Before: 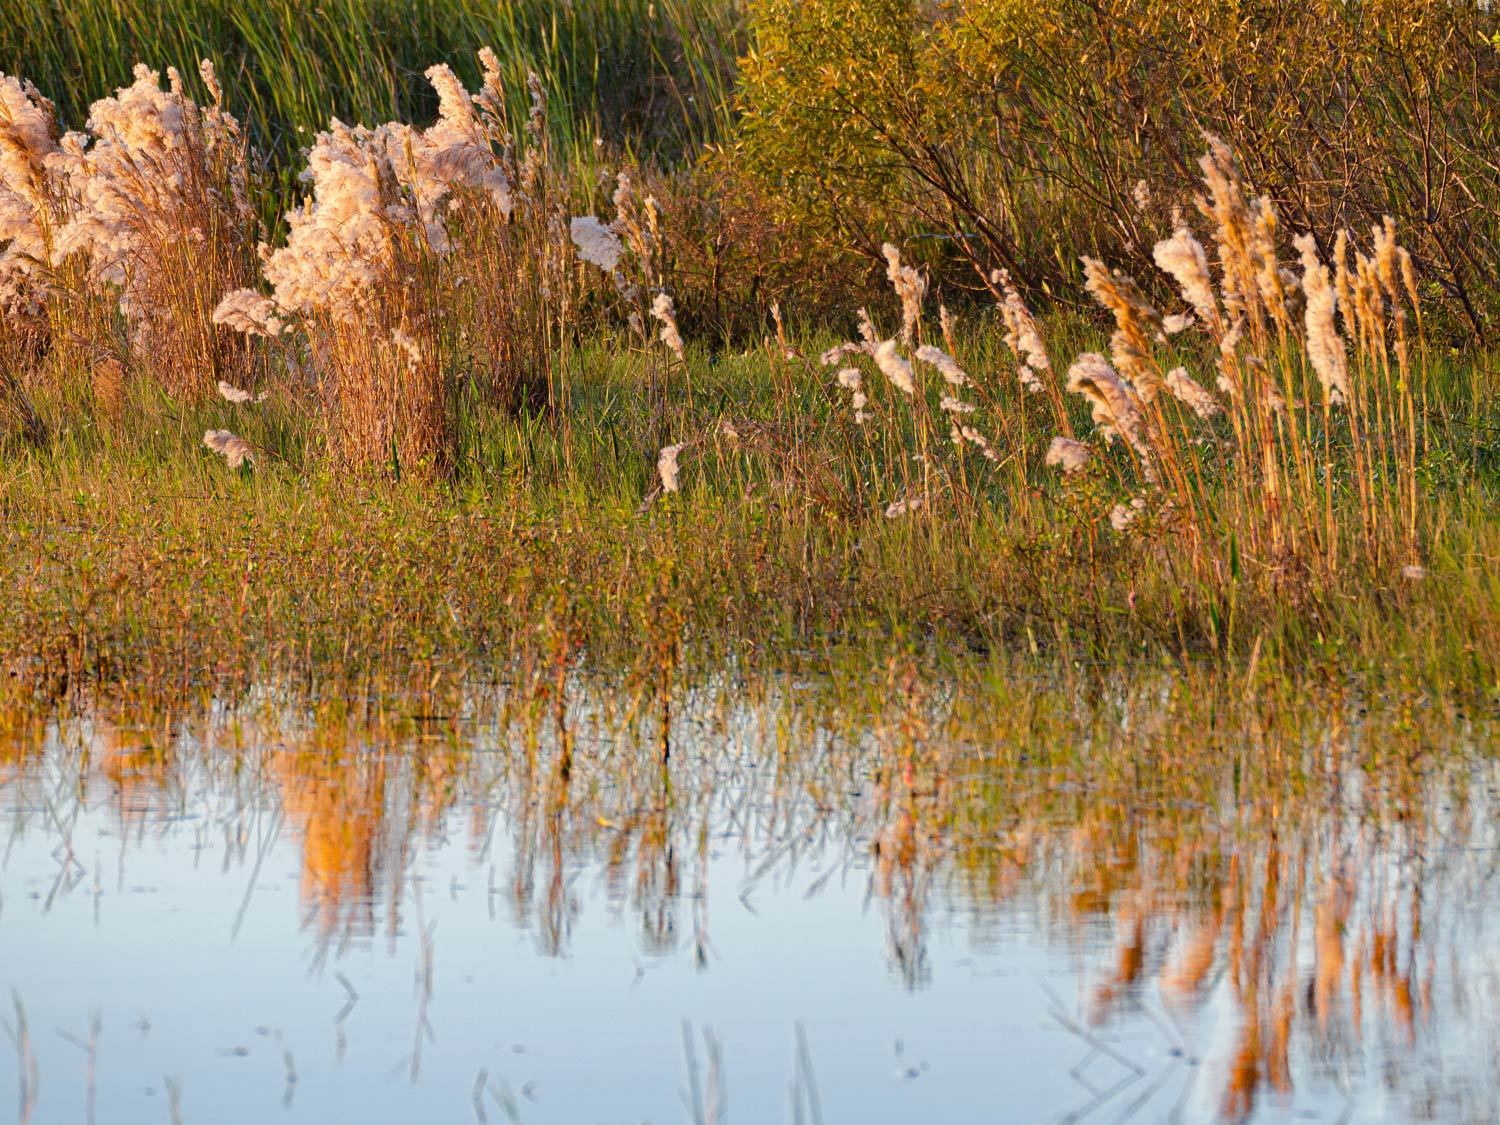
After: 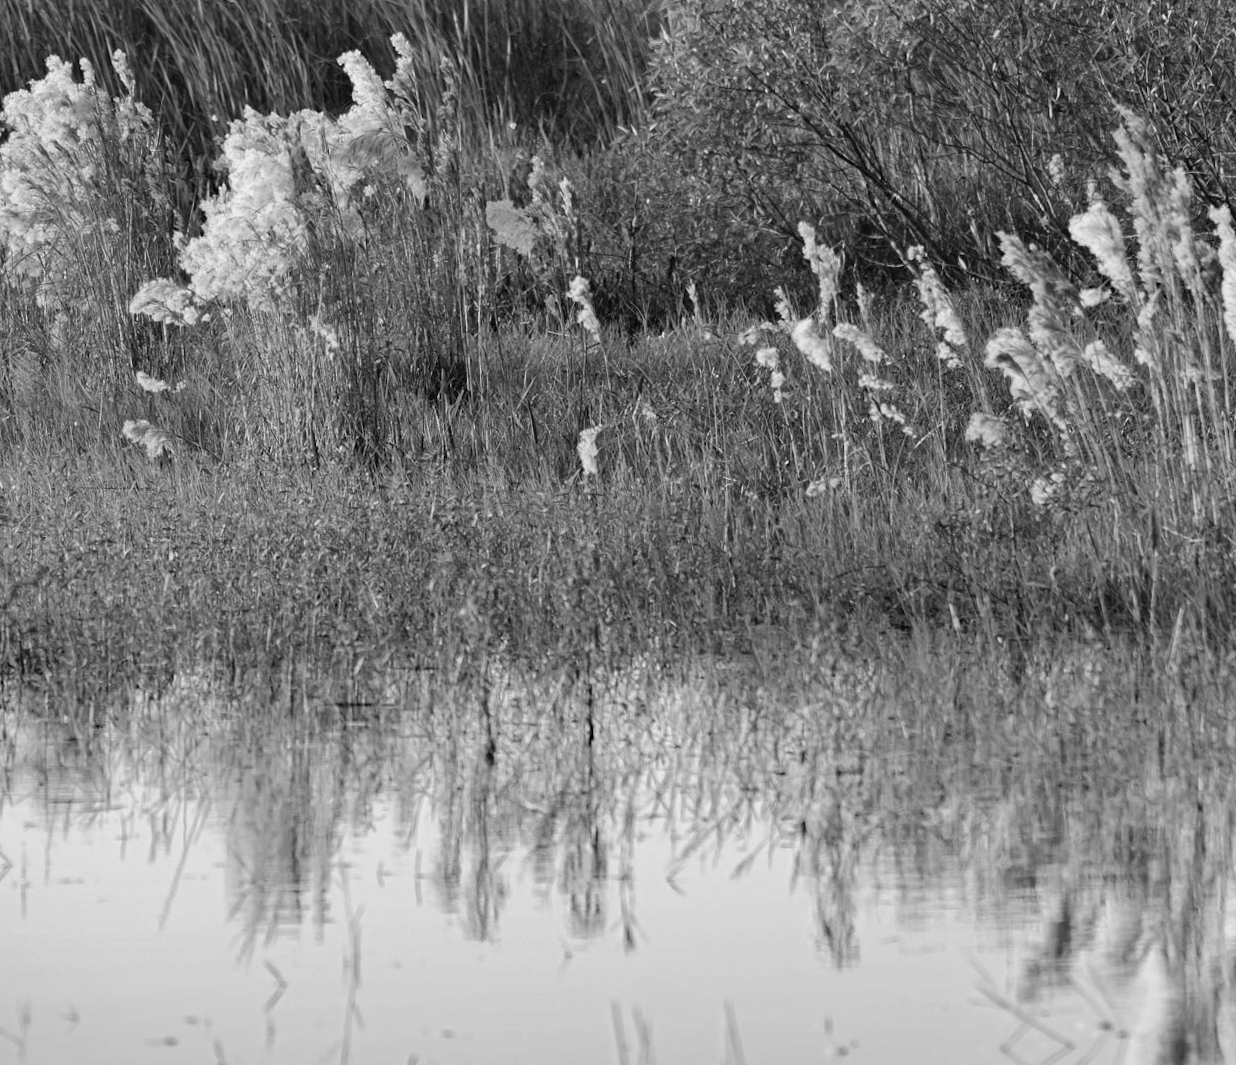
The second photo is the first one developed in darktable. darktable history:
monochrome: a -3.63, b -0.465
crop and rotate: angle 1°, left 4.281%, top 0.642%, right 11.383%, bottom 2.486%
